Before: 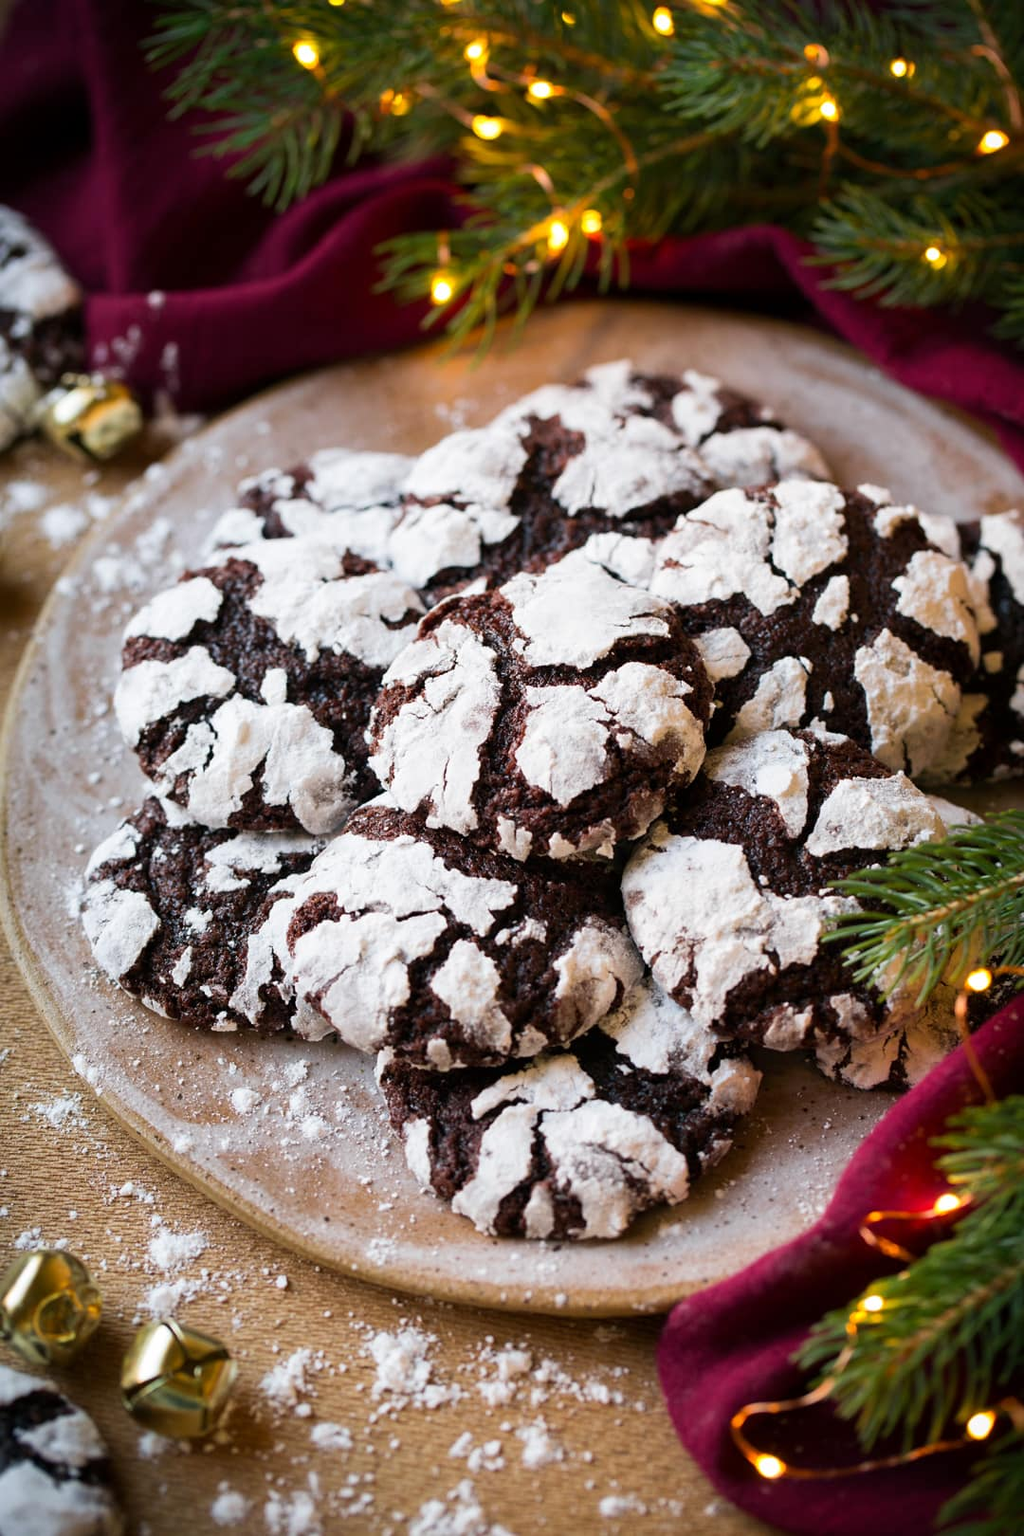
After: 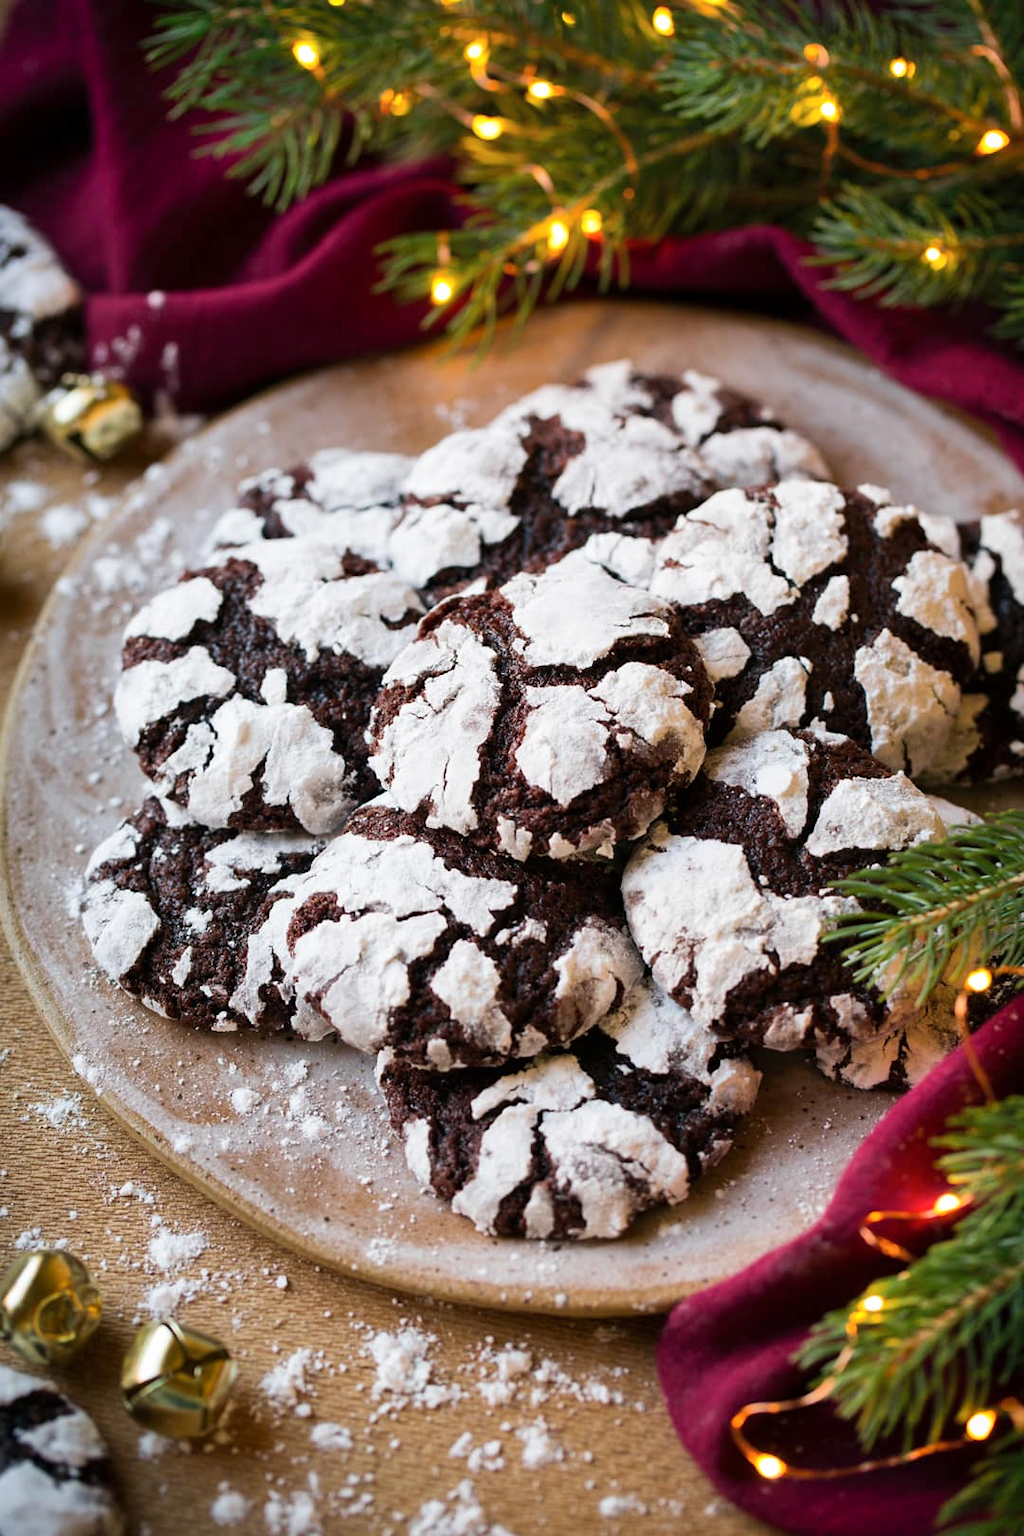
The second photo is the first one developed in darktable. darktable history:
shadows and highlights: soften with gaussian
color correction: highlights a* -0.182, highlights b* -0.124
